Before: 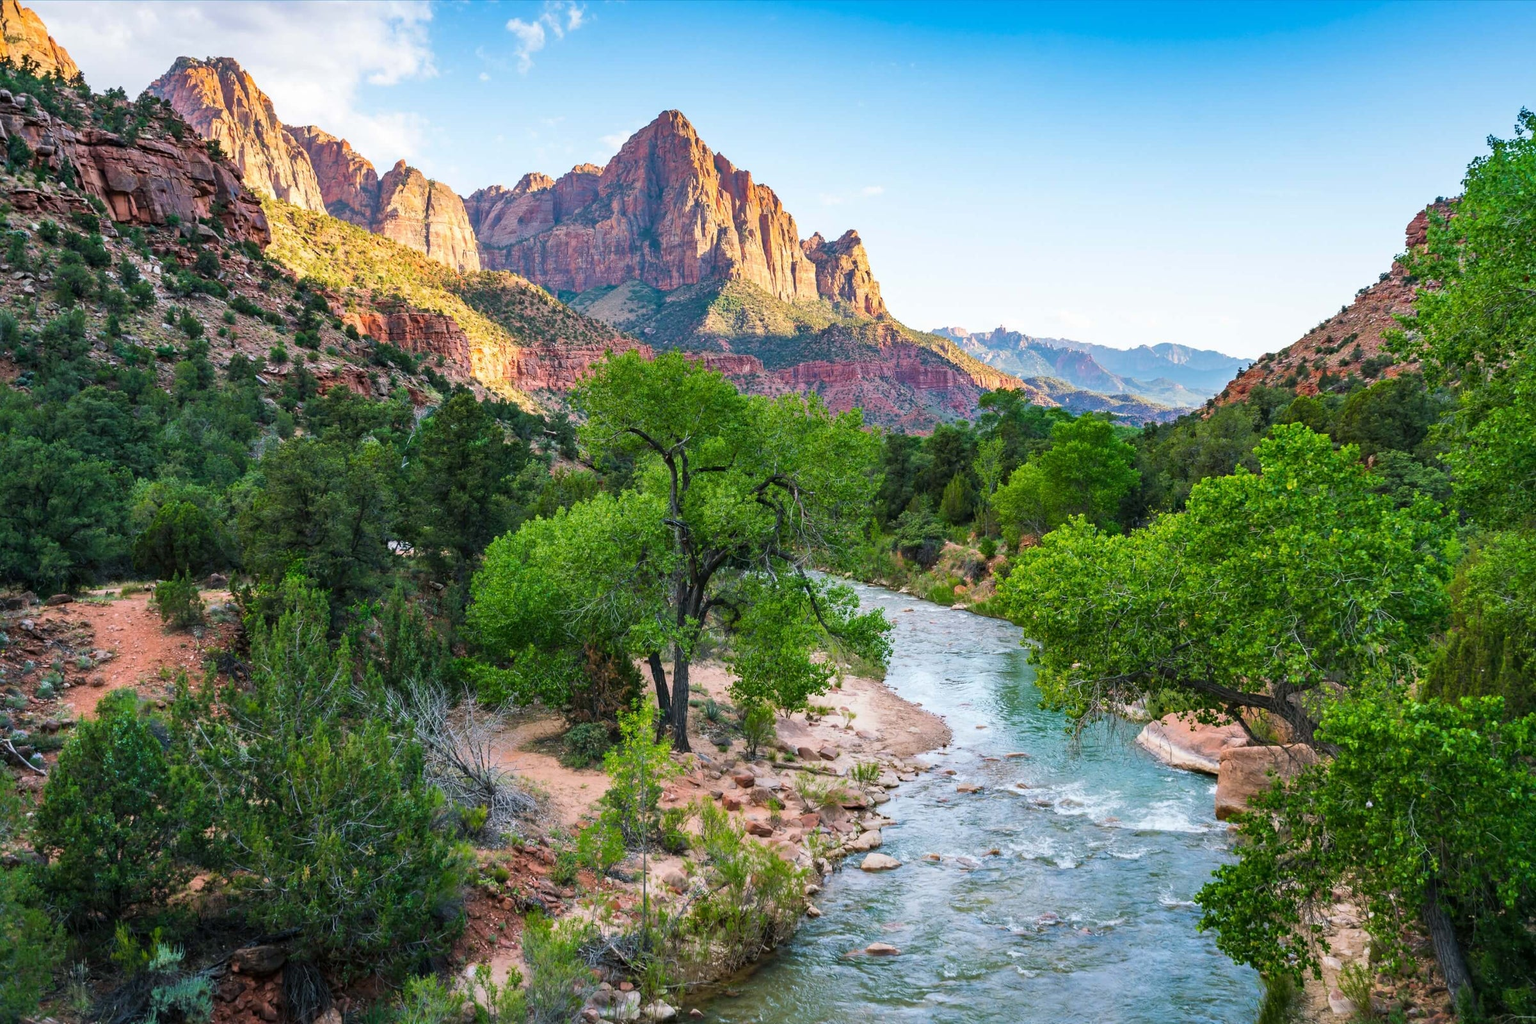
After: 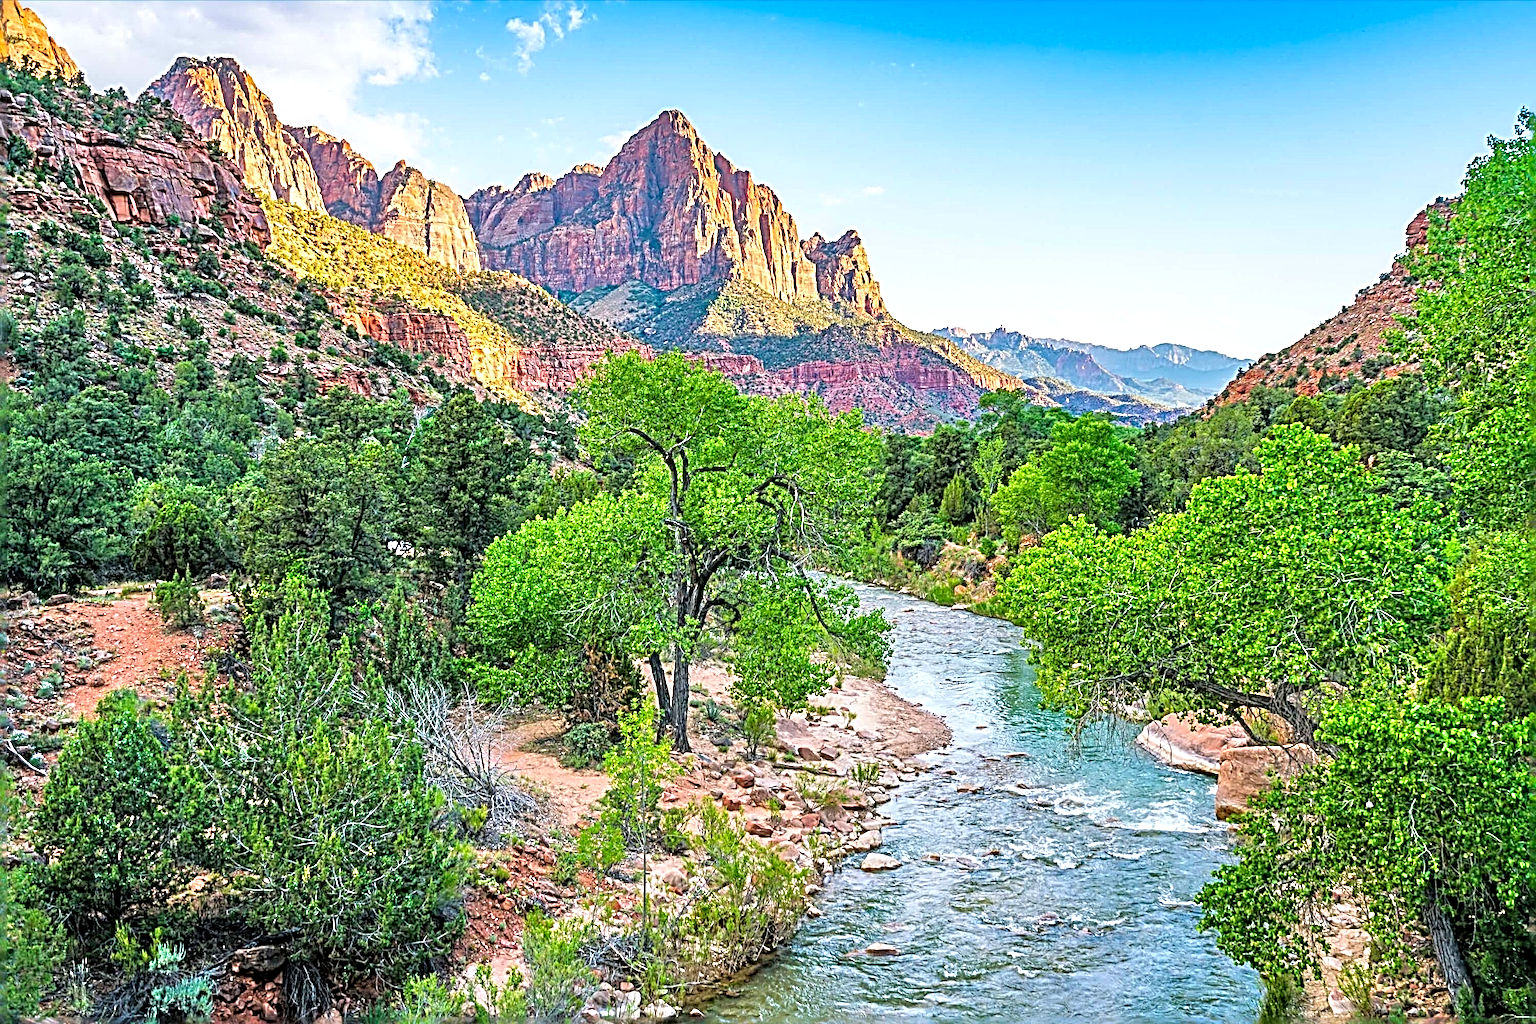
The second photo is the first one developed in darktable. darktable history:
sharpen: radius 4.001, amount 2
local contrast: detail 130%
tone equalizer: -7 EV 0.15 EV, -6 EV 0.6 EV, -5 EV 1.15 EV, -4 EV 1.33 EV, -3 EV 1.15 EV, -2 EV 0.6 EV, -1 EV 0.15 EV, mask exposure compensation -0.5 EV
contrast brightness saturation: contrast 0.03, brightness 0.06, saturation 0.13
